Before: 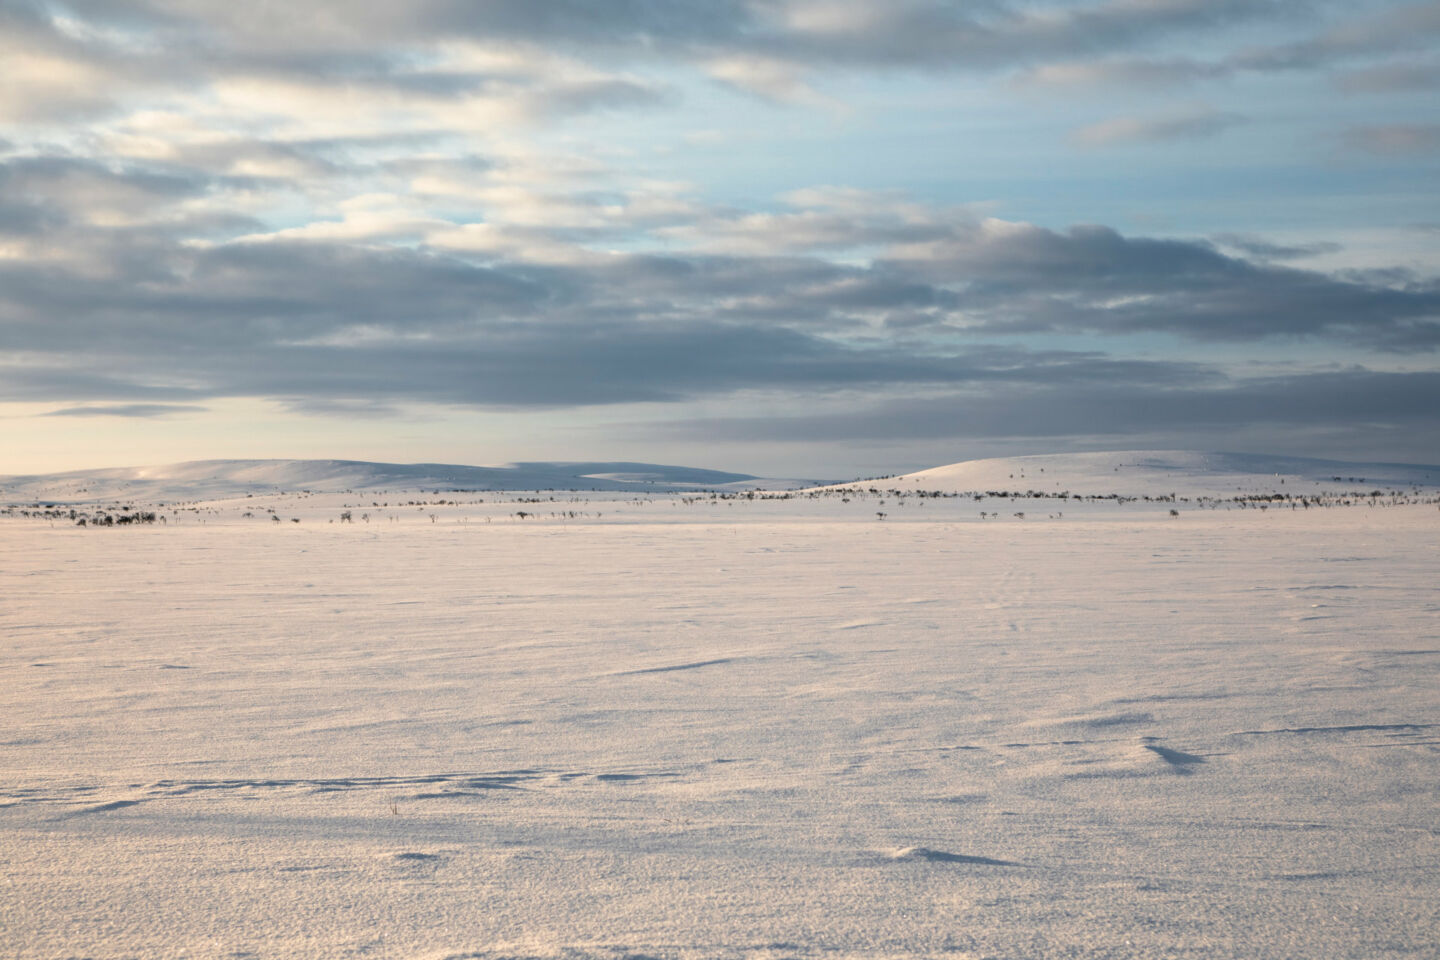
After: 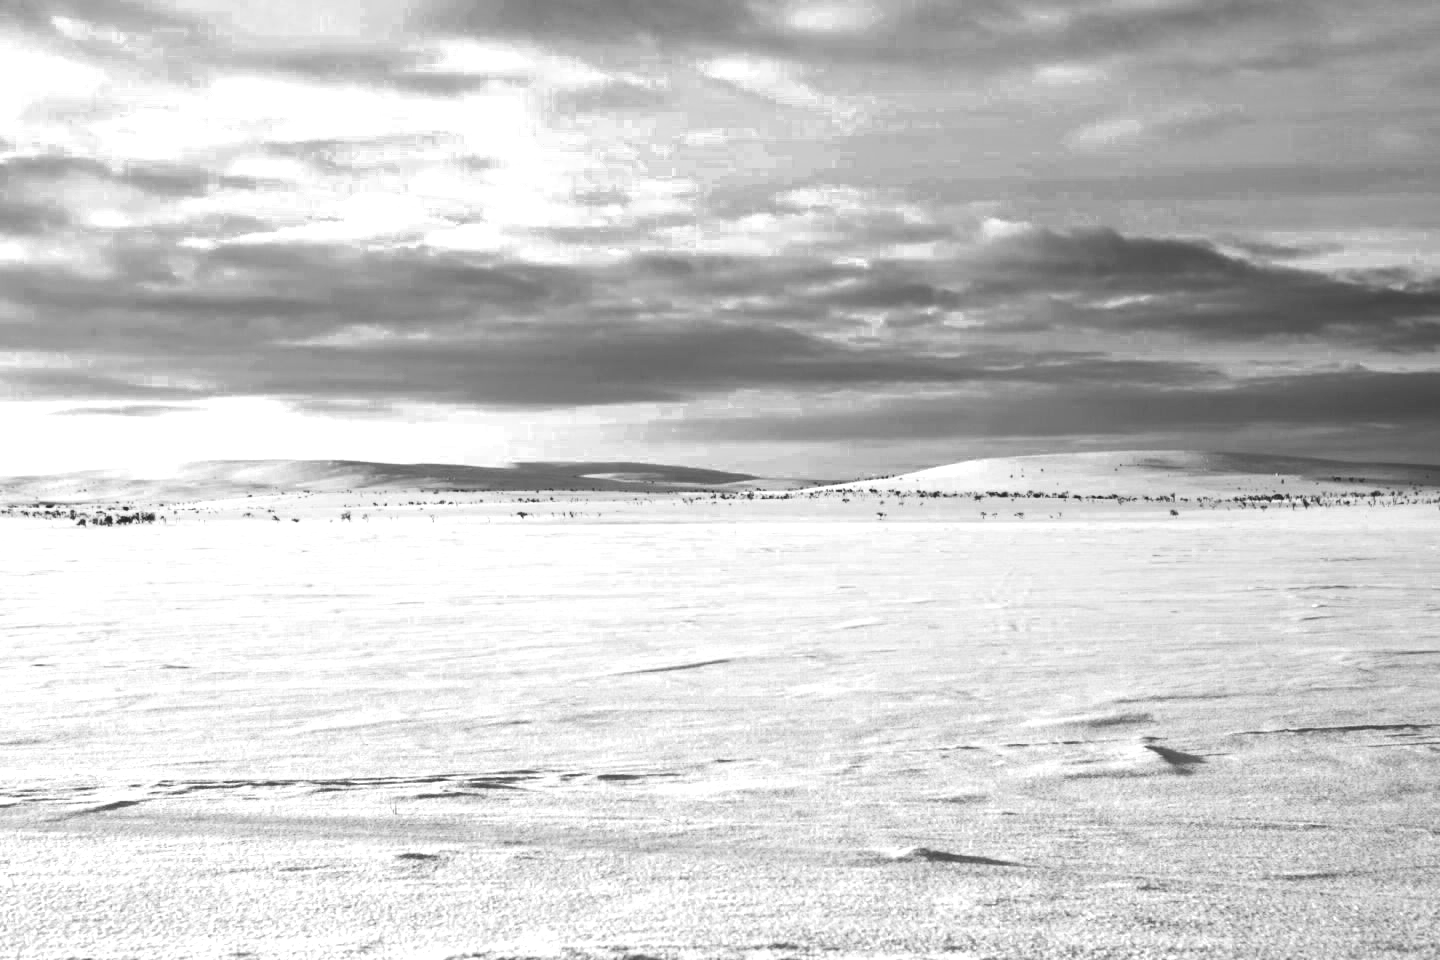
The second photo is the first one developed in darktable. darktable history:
color zones: curves: ch0 [(0, 0.554) (0.146, 0.662) (0.293, 0.86) (0.503, 0.774) (0.637, 0.106) (0.74, 0.072) (0.866, 0.488) (0.998, 0.569)]; ch1 [(0, 0) (0.143, 0) (0.286, 0) (0.429, 0) (0.571, 0) (0.714, 0) (0.857, 0)]
contrast brightness saturation: contrast 0.238, brightness 0.086
tone curve: curves: ch0 [(0, 0.129) (0.187, 0.207) (0.729, 0.789) (1, 1)], color space Lab, independent channels, preserve colors none
